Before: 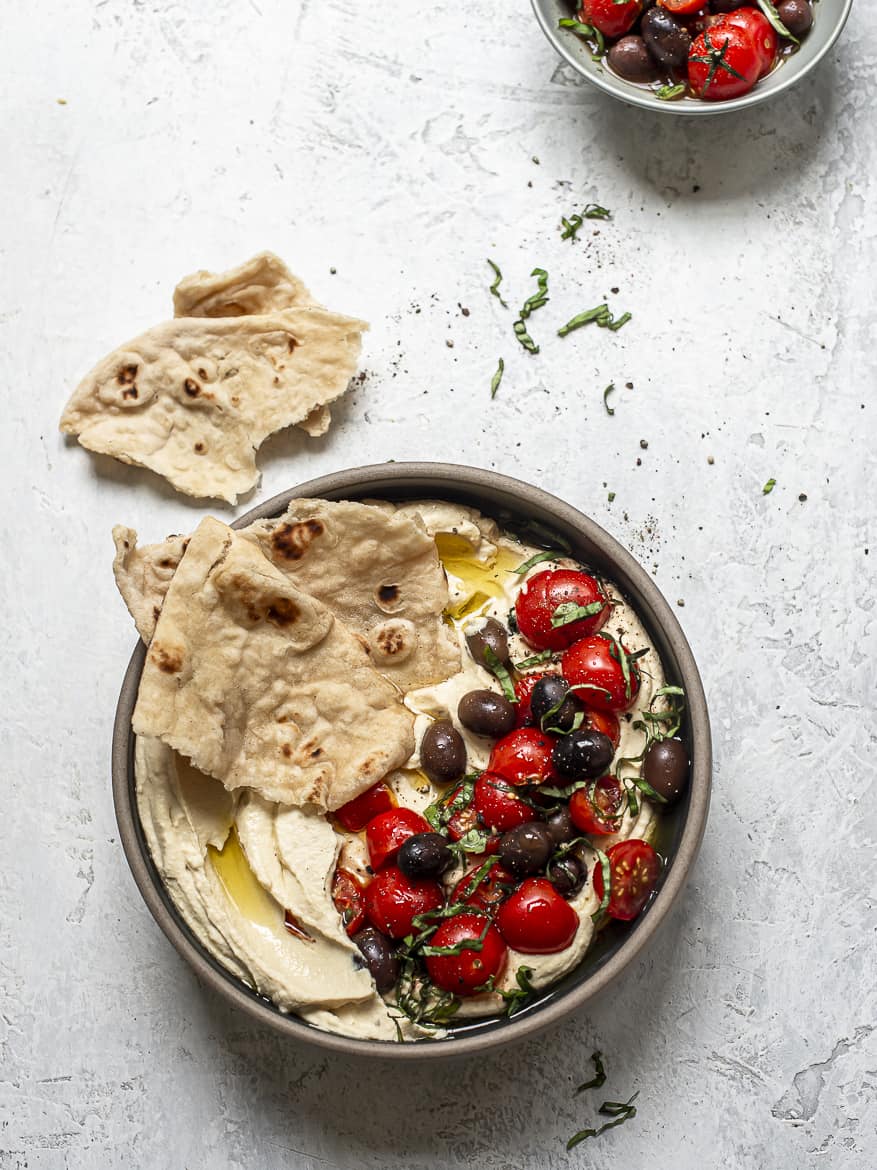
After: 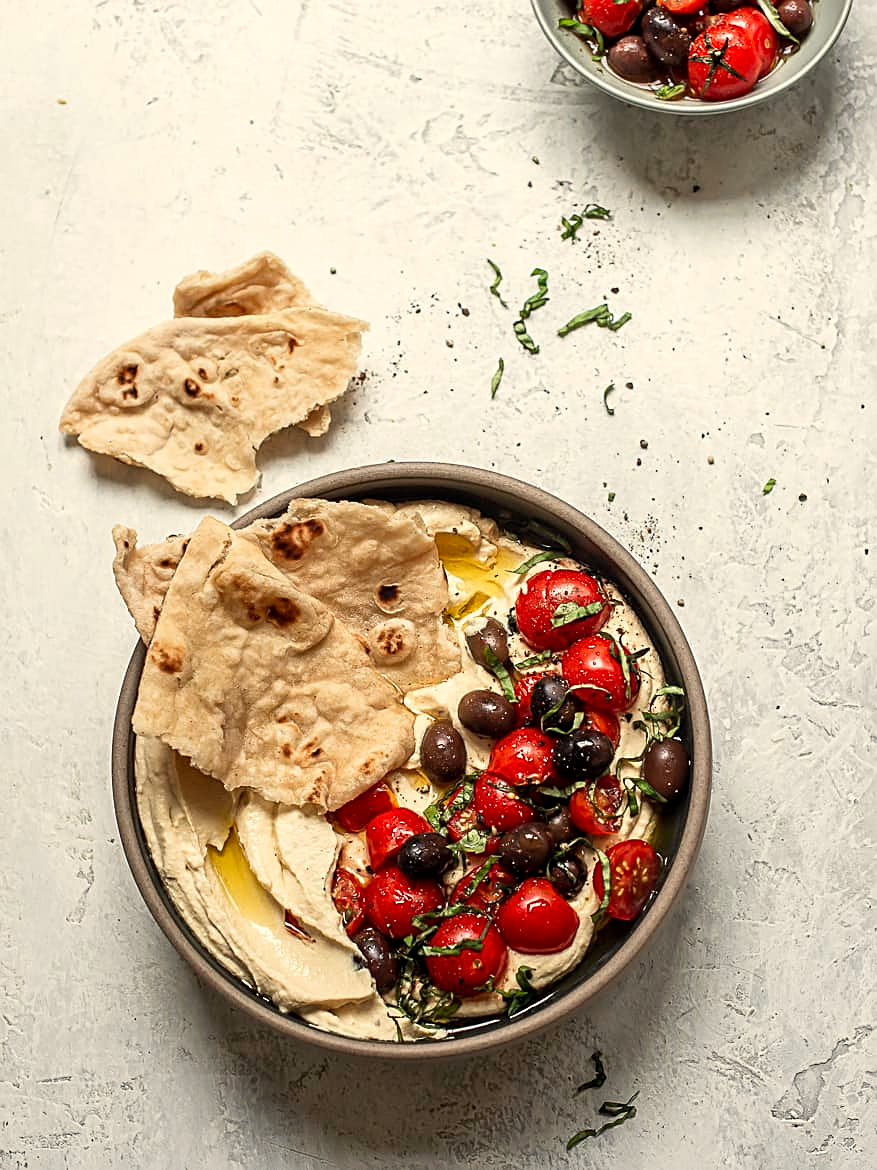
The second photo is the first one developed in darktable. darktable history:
sharpen: on, module defaults
white balance: red 1.029, blue 0.92
